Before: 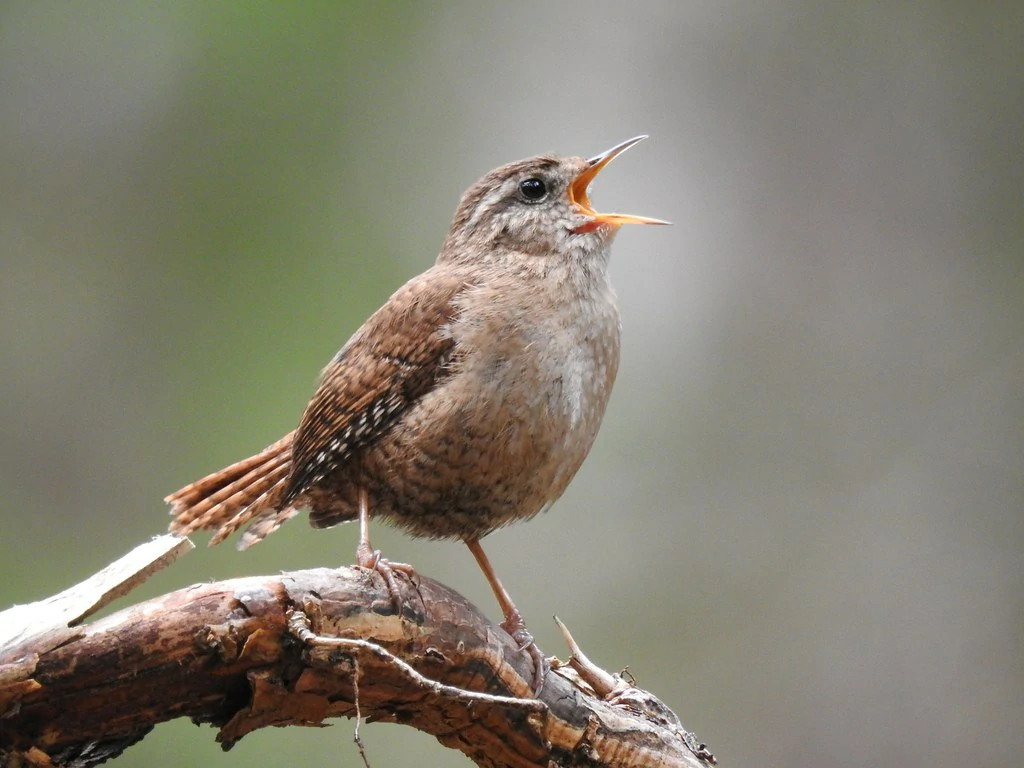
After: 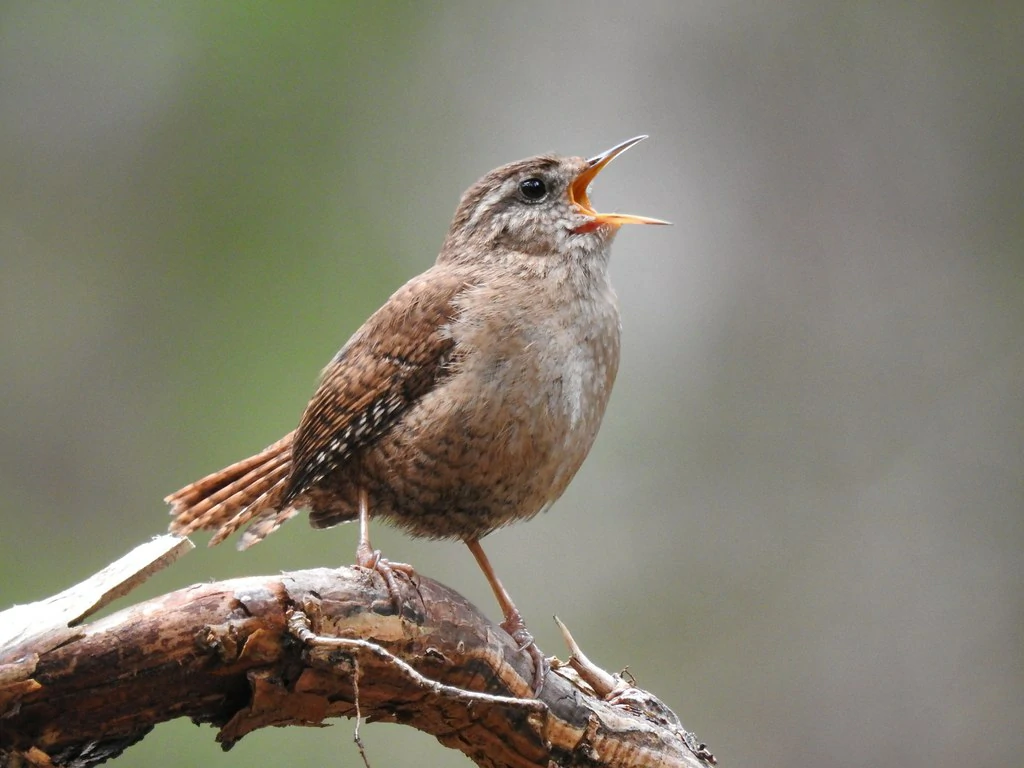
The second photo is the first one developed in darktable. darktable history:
shadows and highlights: radius 102.61, shadows 50.35, highlights -65.24, soften with gaussian
